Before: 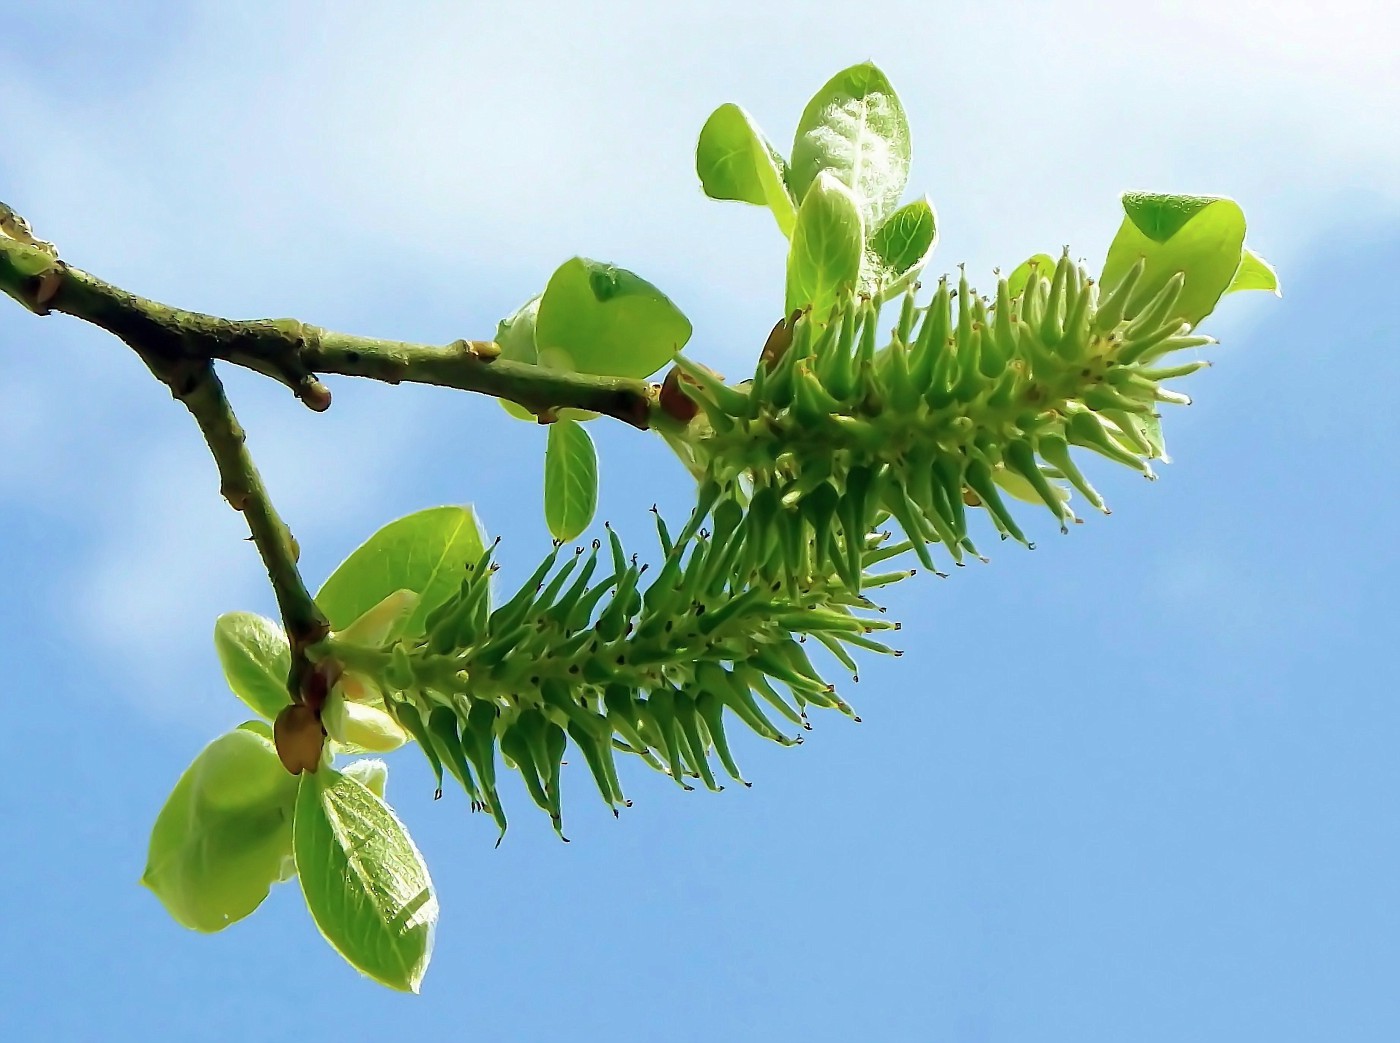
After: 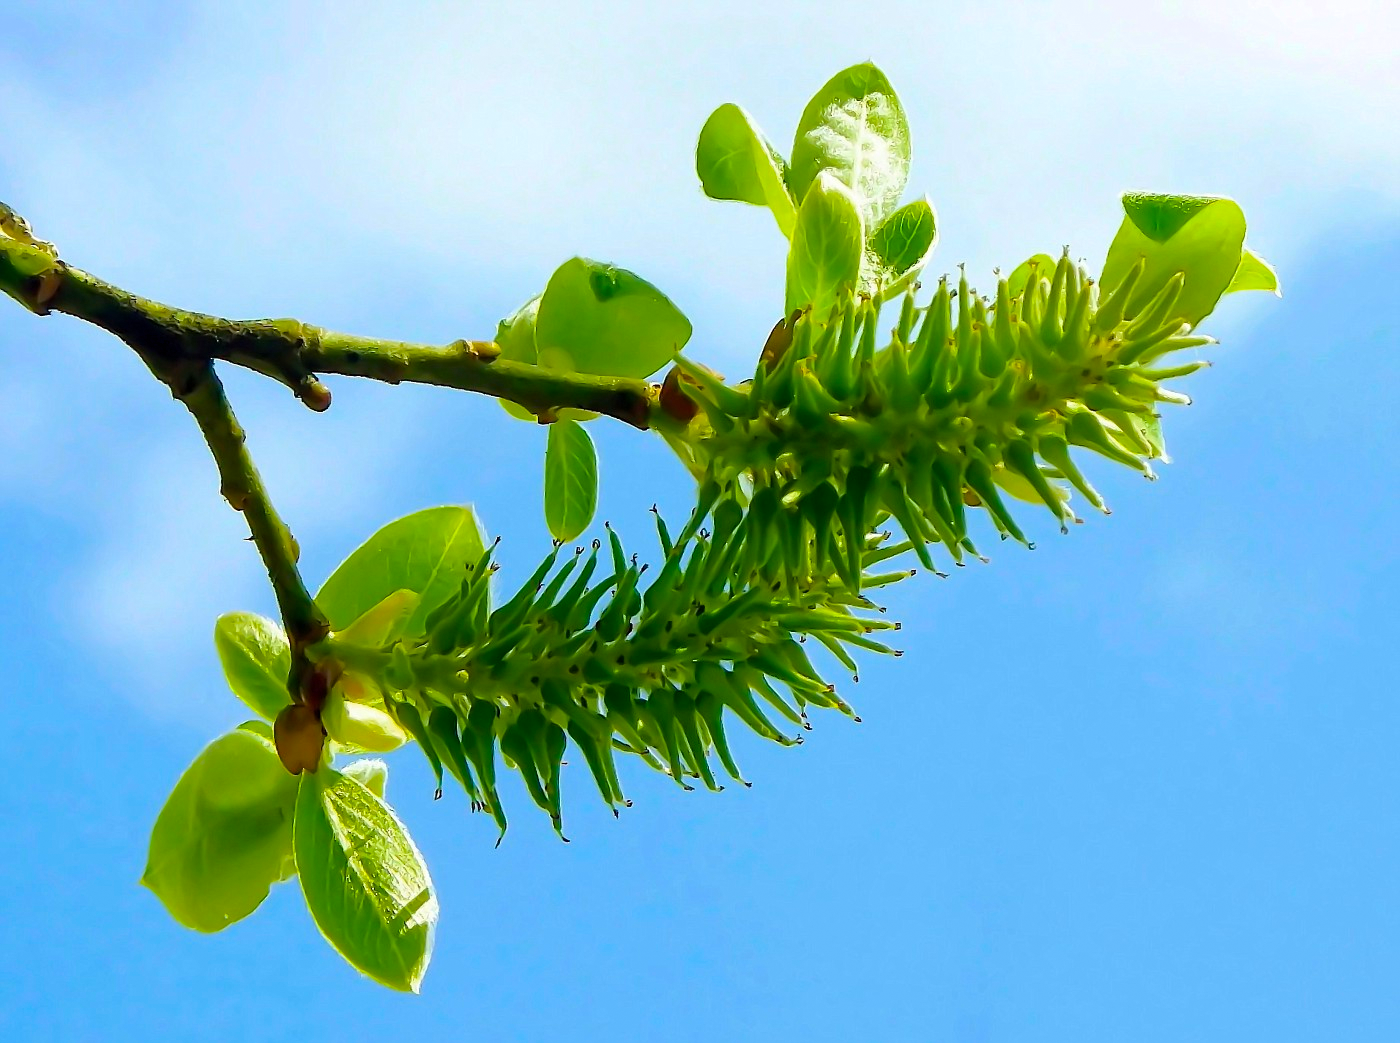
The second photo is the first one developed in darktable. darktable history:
grain: coarseness 0.81 ISO, strength 1.34%, mid-tones bias 0%
color balance rgb: linear chroma grading › global chroma 15%, perceptual saturation grading › global saturation 30%
